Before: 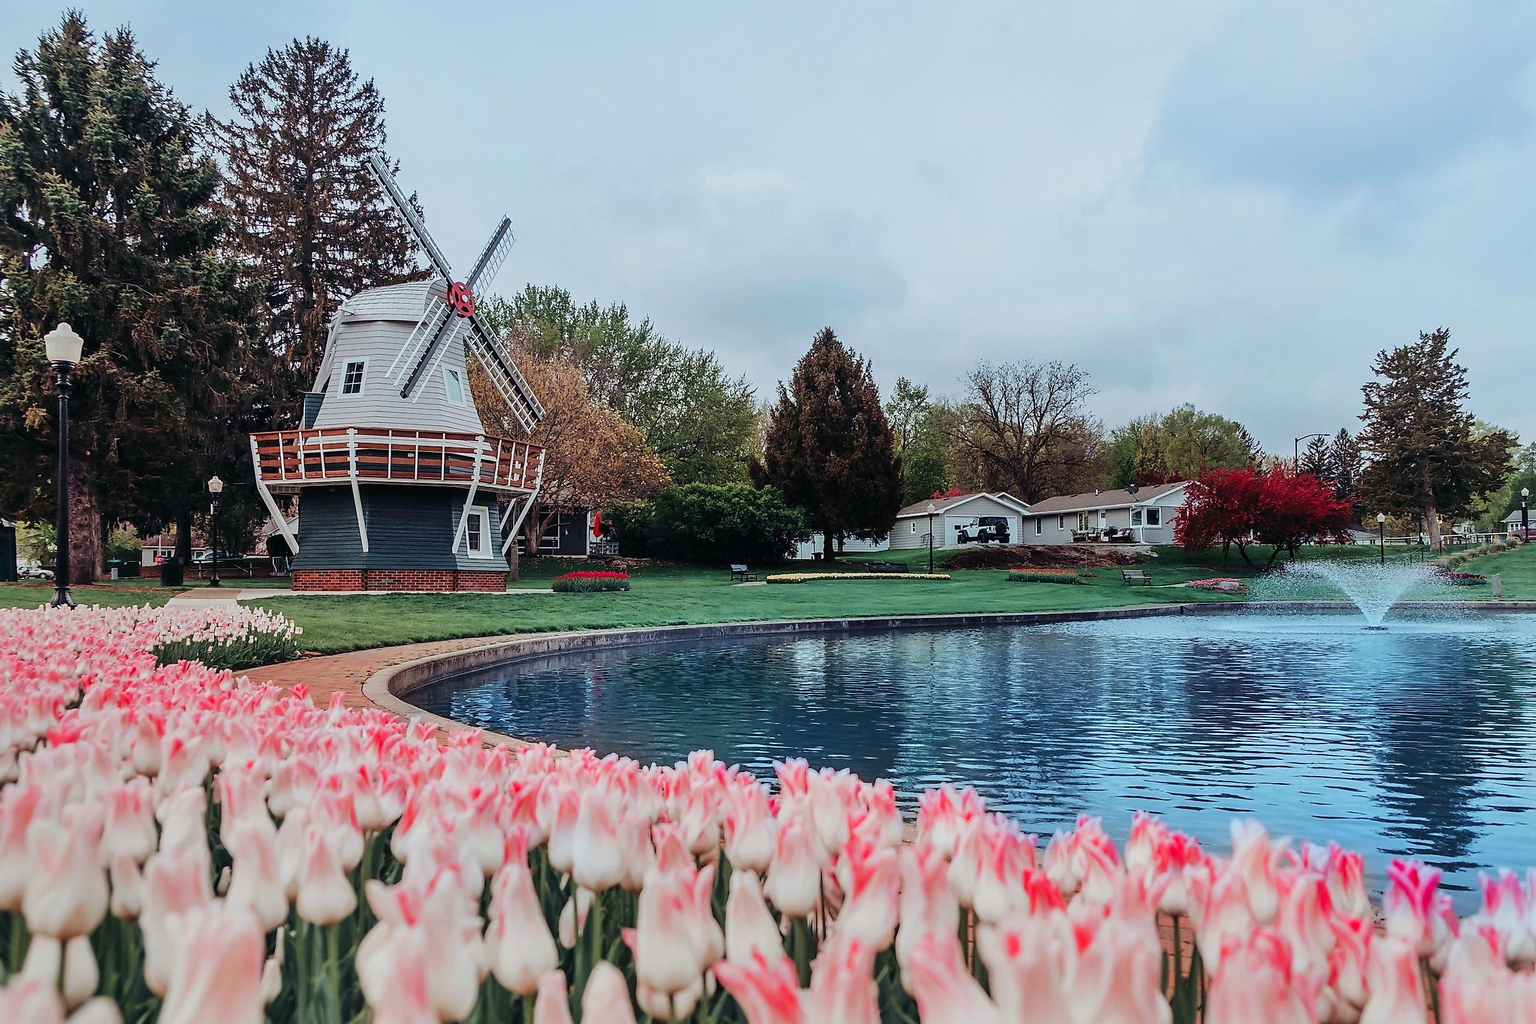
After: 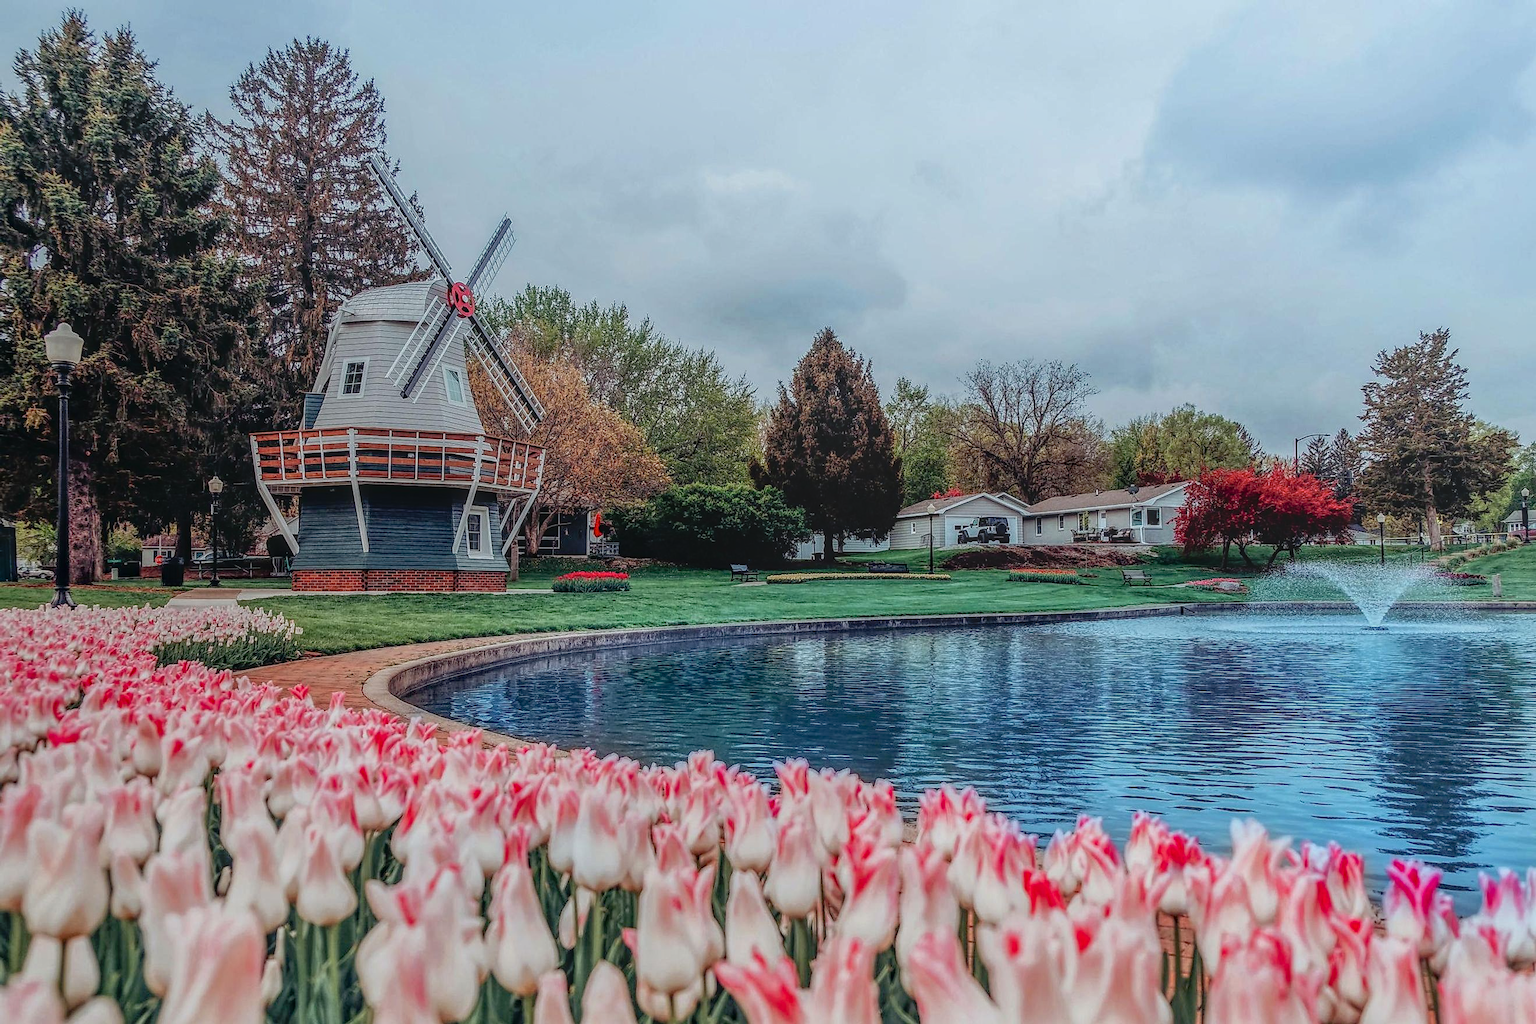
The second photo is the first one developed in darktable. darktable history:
local contrast: highlights 20%, shadows 30%, detail 201%, midtone range 0.2
exposure: black level correction 0.009, exposure 0.106 EV, compensate exposure bias true, compensate highlight preservation false
